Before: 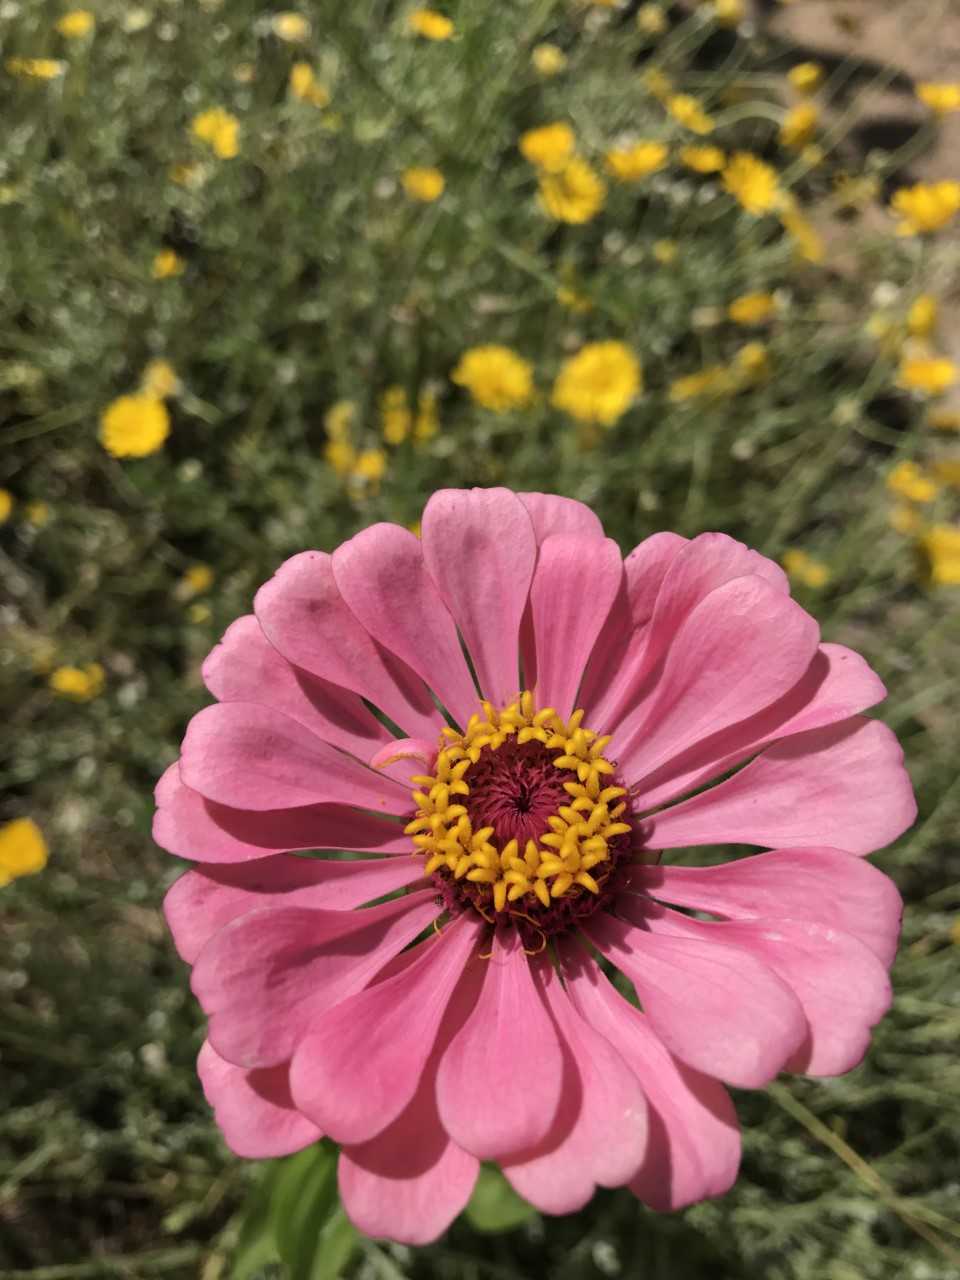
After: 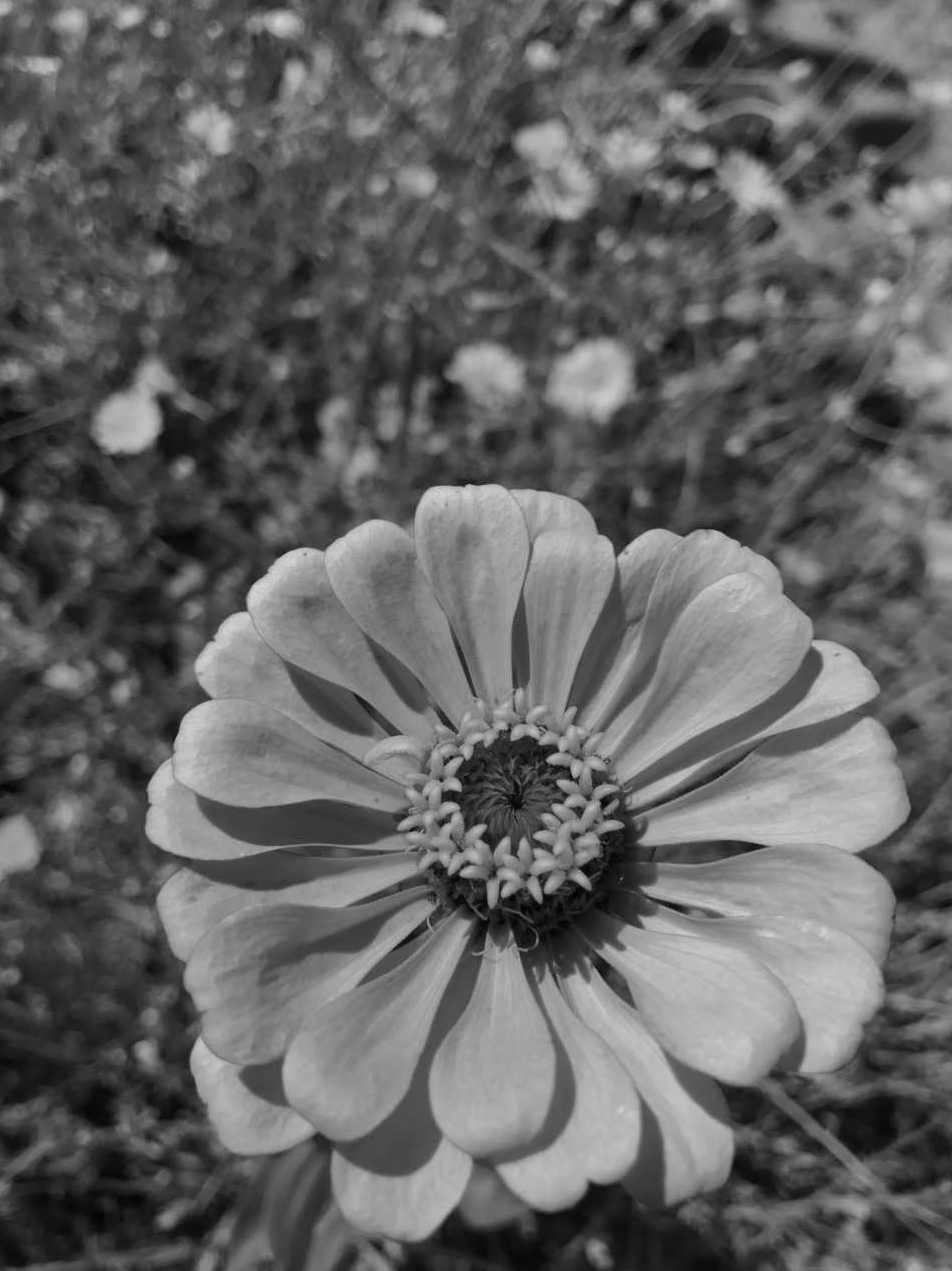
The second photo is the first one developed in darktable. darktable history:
color calibration: output gray [0.28, 0.41, 0.31, 0], illuminant F (fluorescent), F source F9 (Cool White Deluxe 4150 K) – high CRI, x 0.374, y 0.373, temperature 4151.9 K
crop and rotate: left 0.8%, top 0.277%, bottom 0.367%
velvia: on, module defaults
